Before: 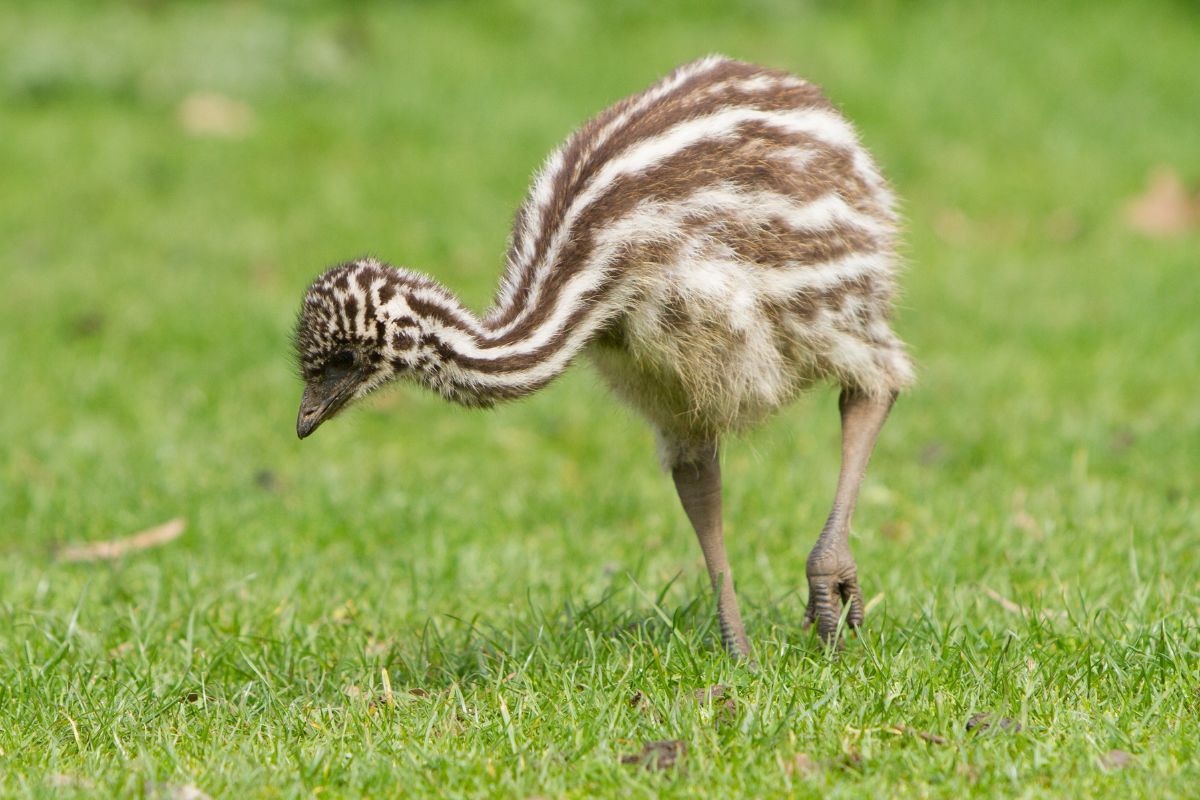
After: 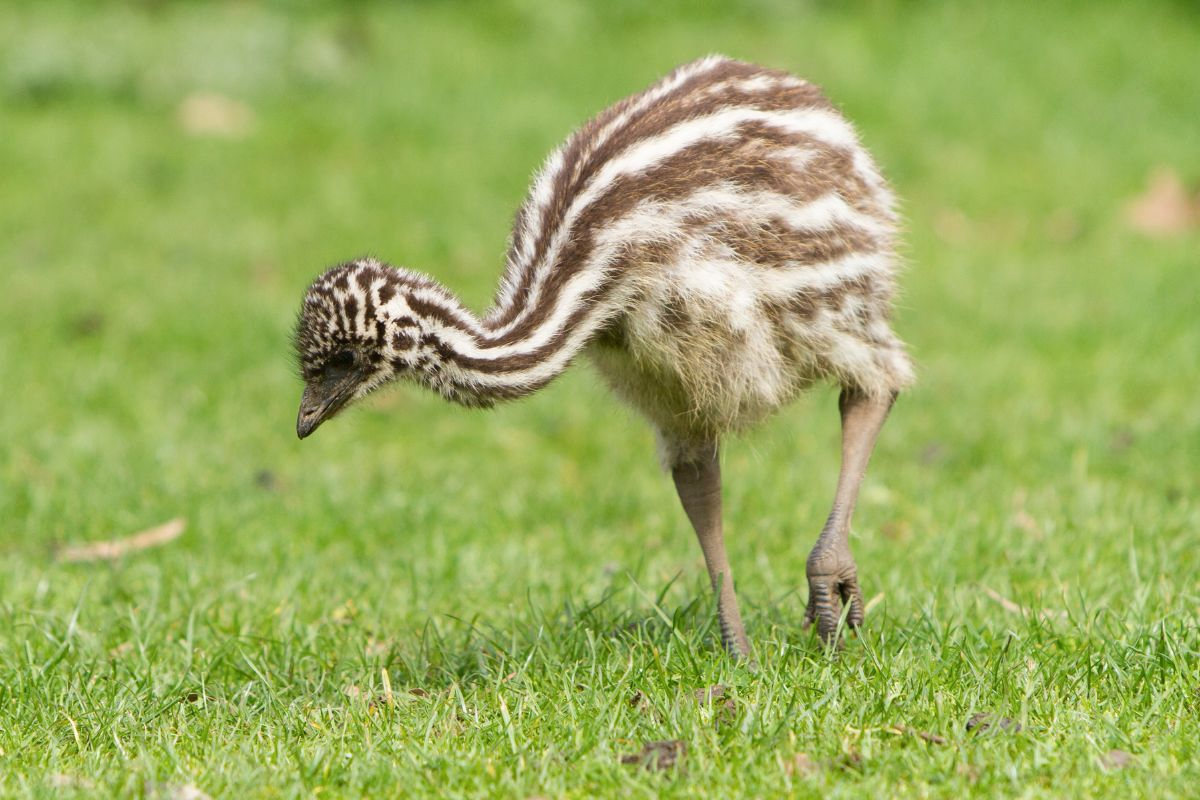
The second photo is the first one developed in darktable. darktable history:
tone equalizer: on, module defaults
shadows and highlights: shadows -1.78, highlights 41.32
